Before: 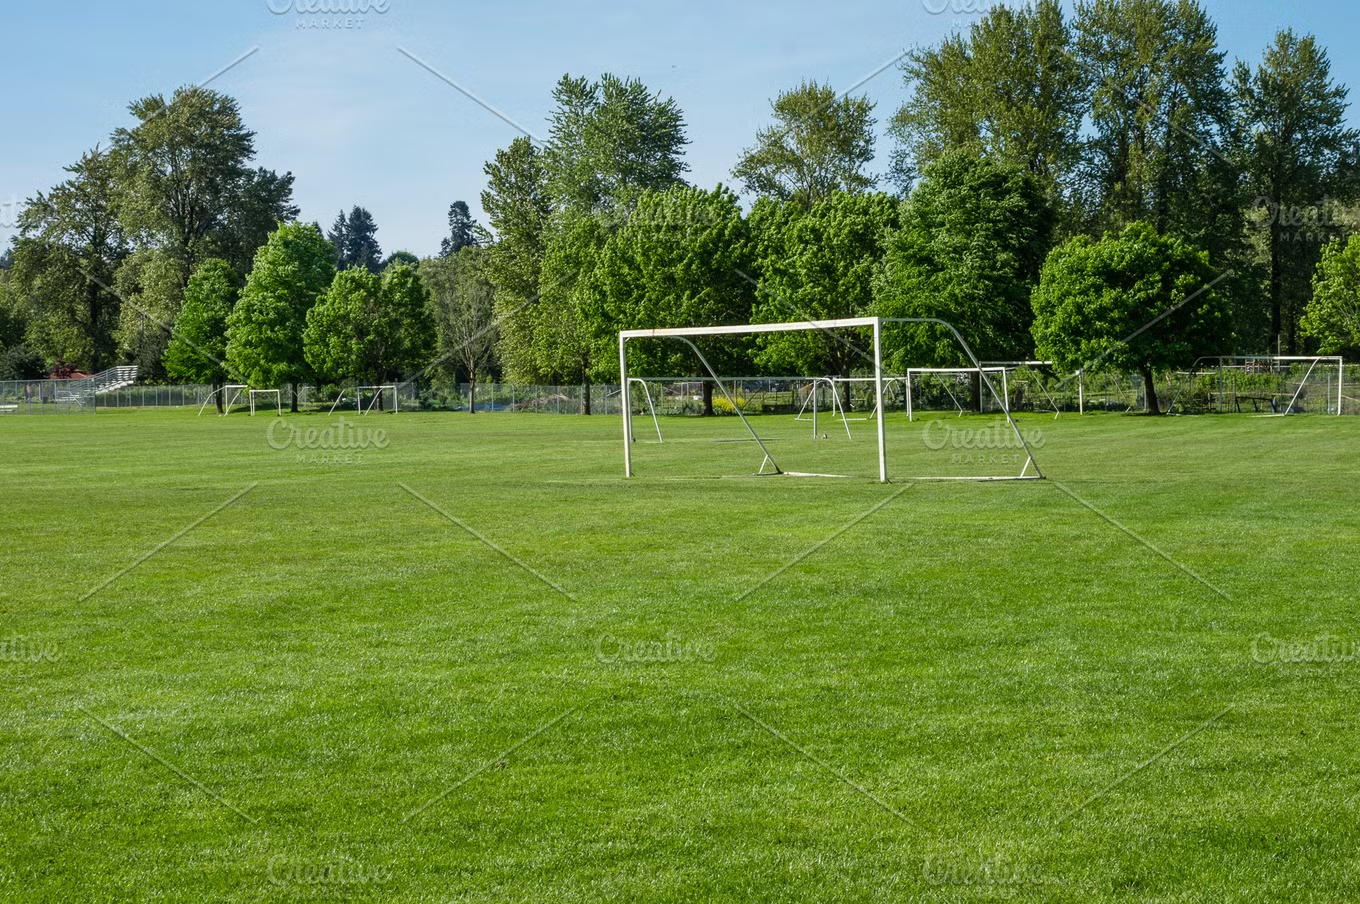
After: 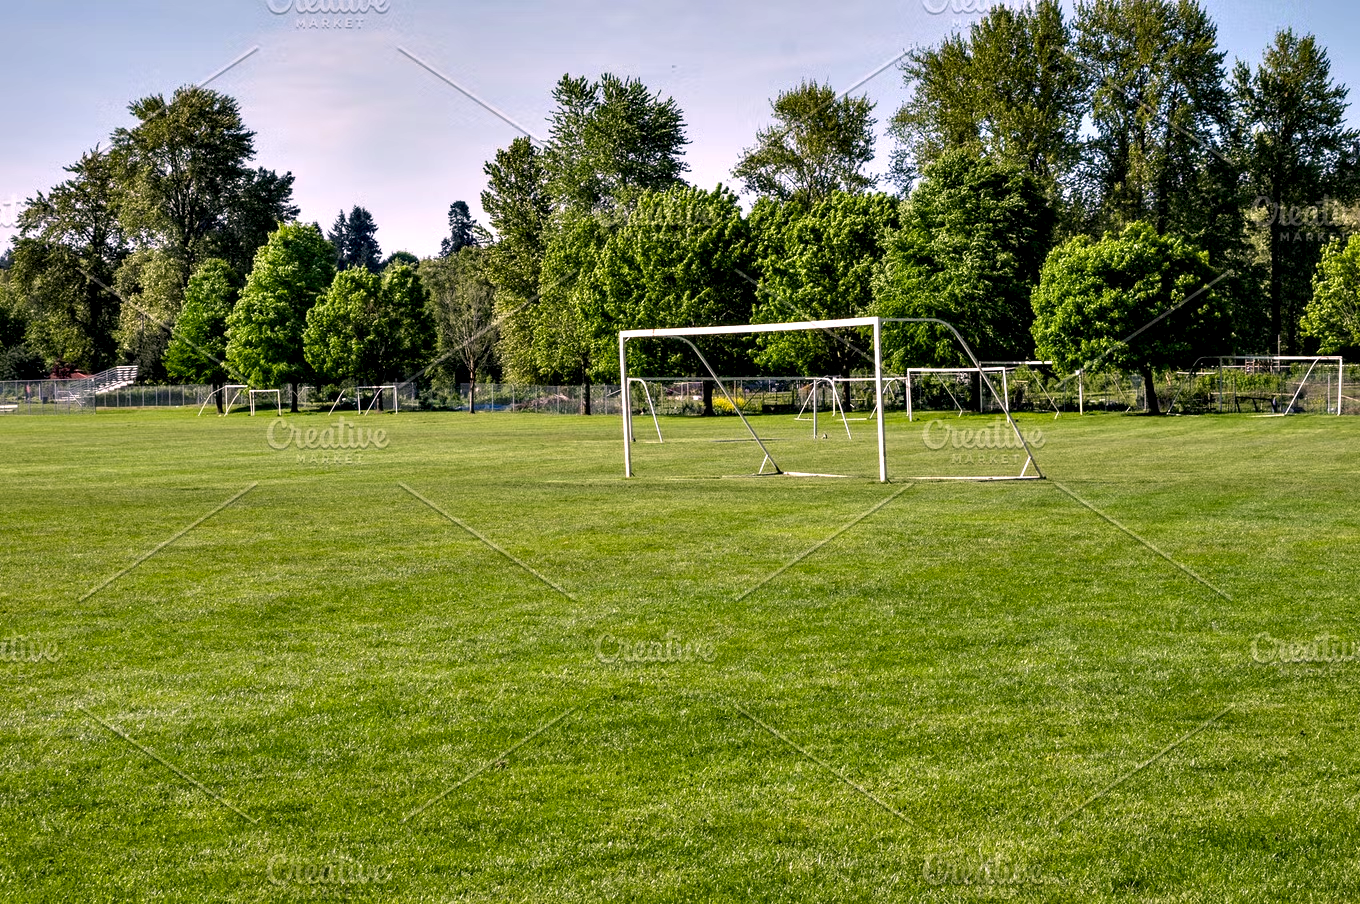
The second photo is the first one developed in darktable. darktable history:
color correction: highlights a* 12.46, highlights b* 5.48
contrast equalizer: octaves 7, y [[0.6 ×6], [0.55 ×6], [0 ×6], [0 ×6], [0 ×6]]
